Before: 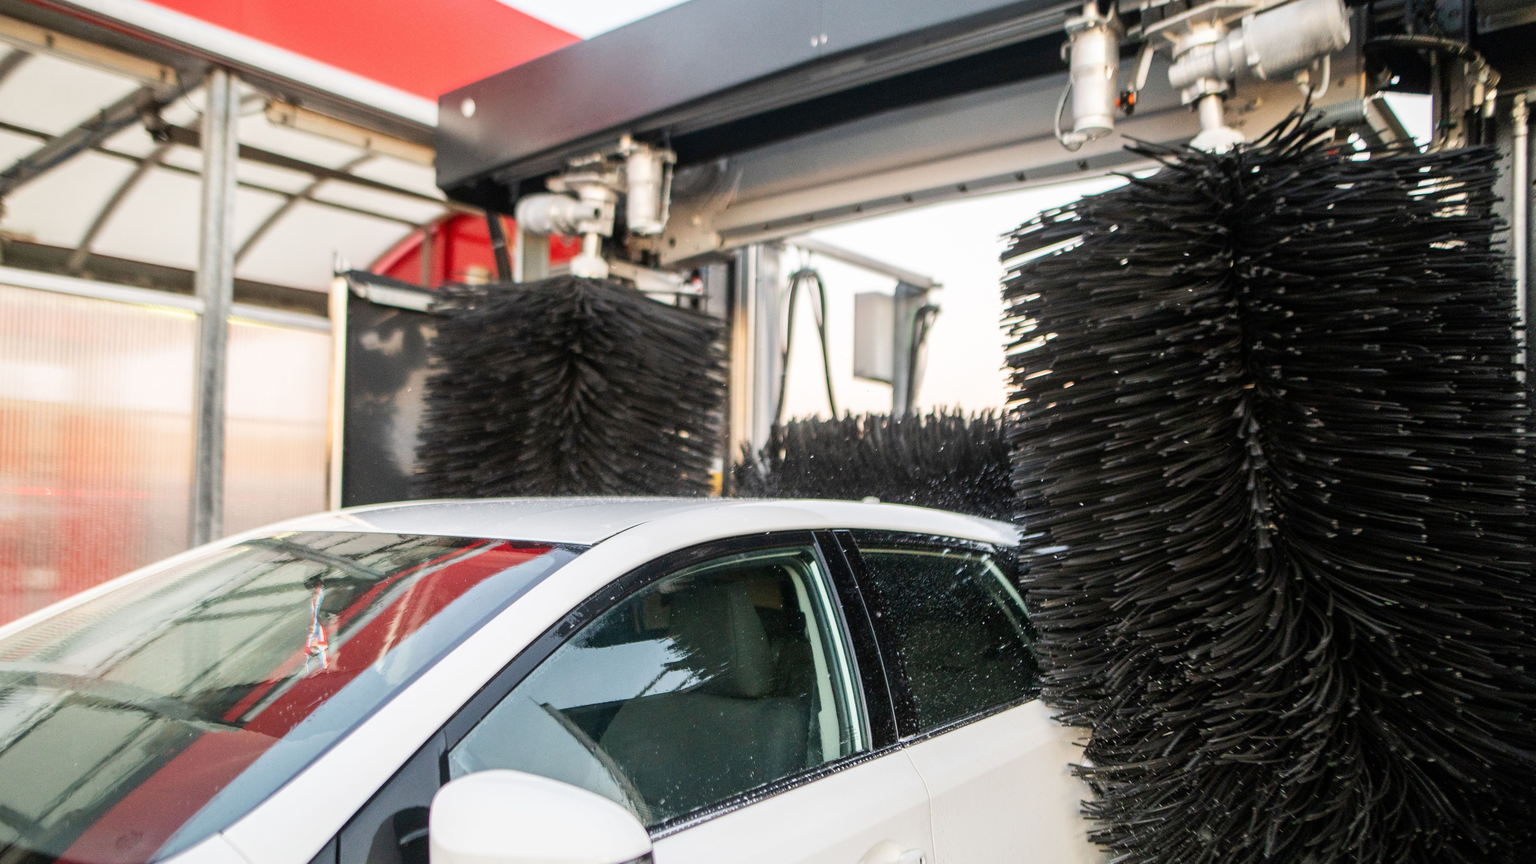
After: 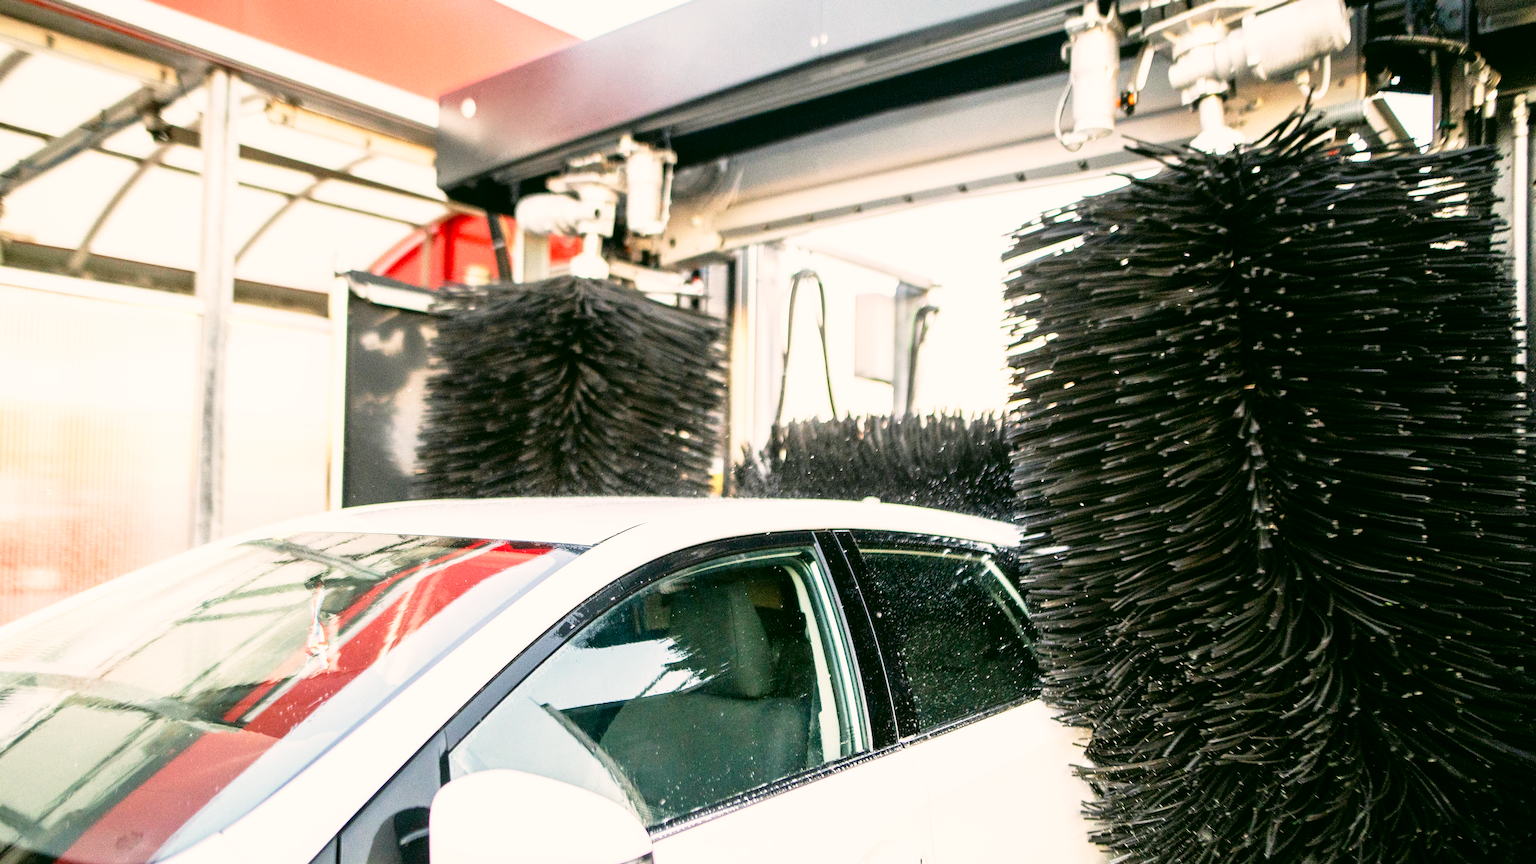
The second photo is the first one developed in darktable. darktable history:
color balance rgb: on, module defaults
color correction: highlights a* 4.02, highlights b* 4.98, shadows a* -7.55, shadows b* 4.98
base curve: curves: ch0 [(0, 0) (0.012, 0.01) (0.073, 0.168) (0.31, 0.711) (0.645, 0.957) (1, 1)], preserve colors none
